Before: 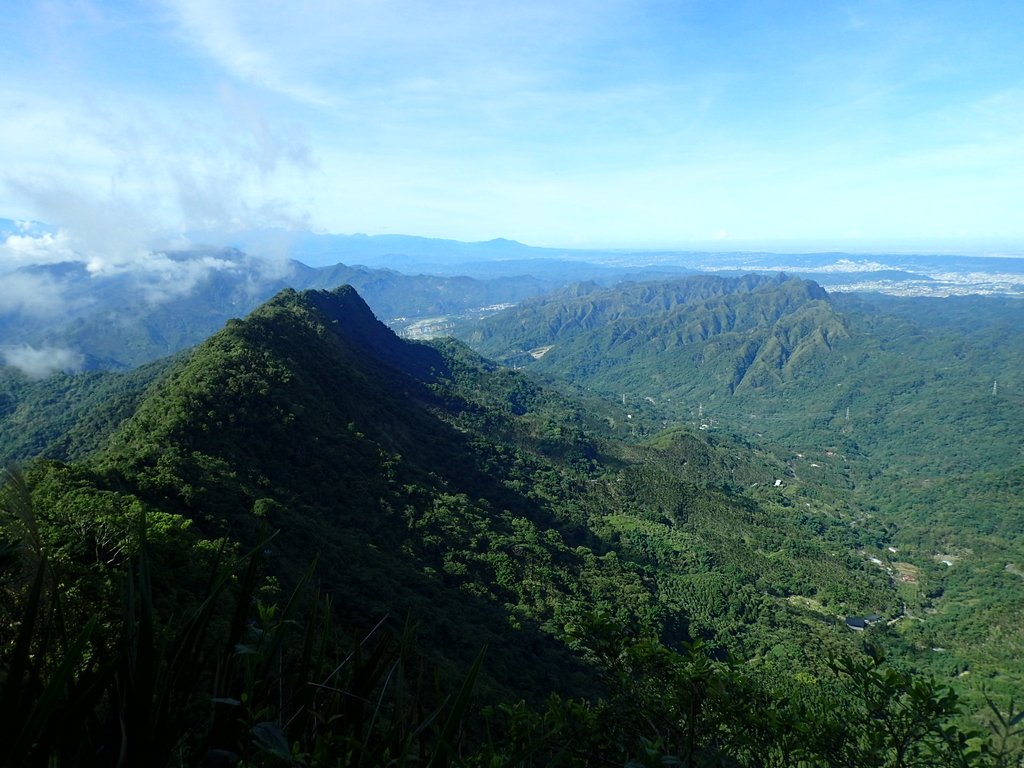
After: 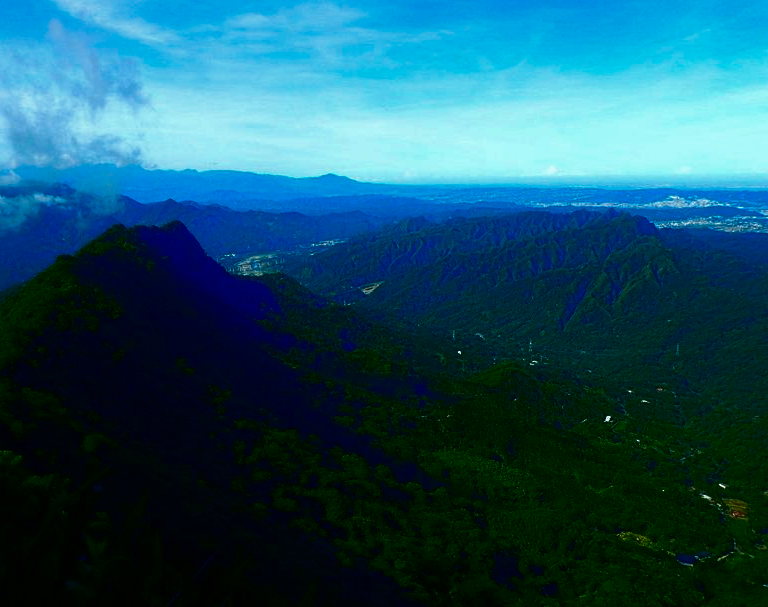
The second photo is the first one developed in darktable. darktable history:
tone equalizer: edges refinement/feathering 500, mask exposure compensation -1.57 EV, preserve details guided filter
contrast brightness saturation: brightness -0.996, saturation 0.981
crop: left 16.694%, top 8.445%, right 8.291%, bottom 12.515%
